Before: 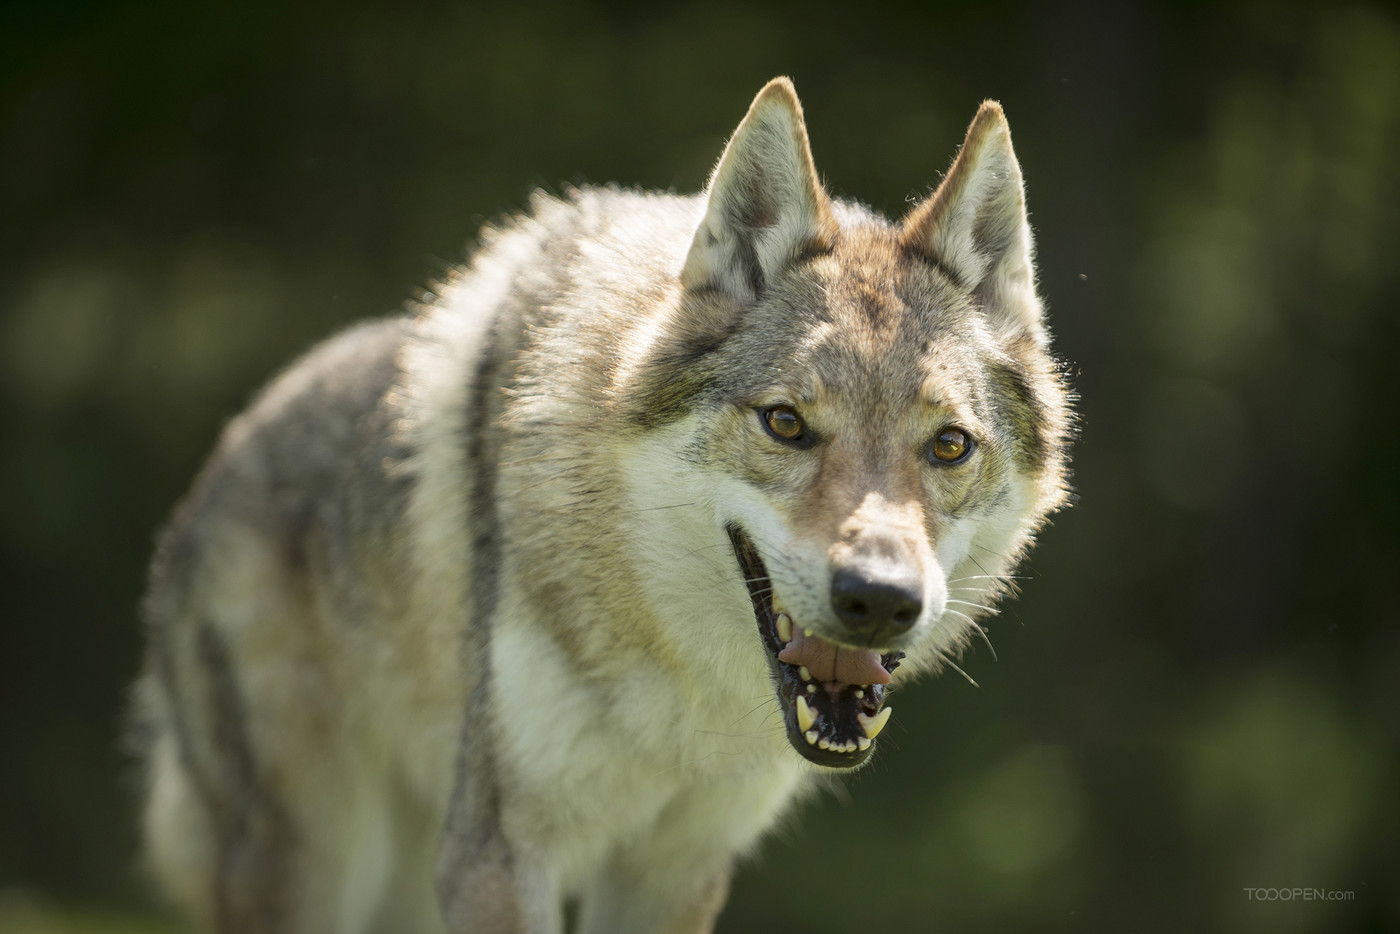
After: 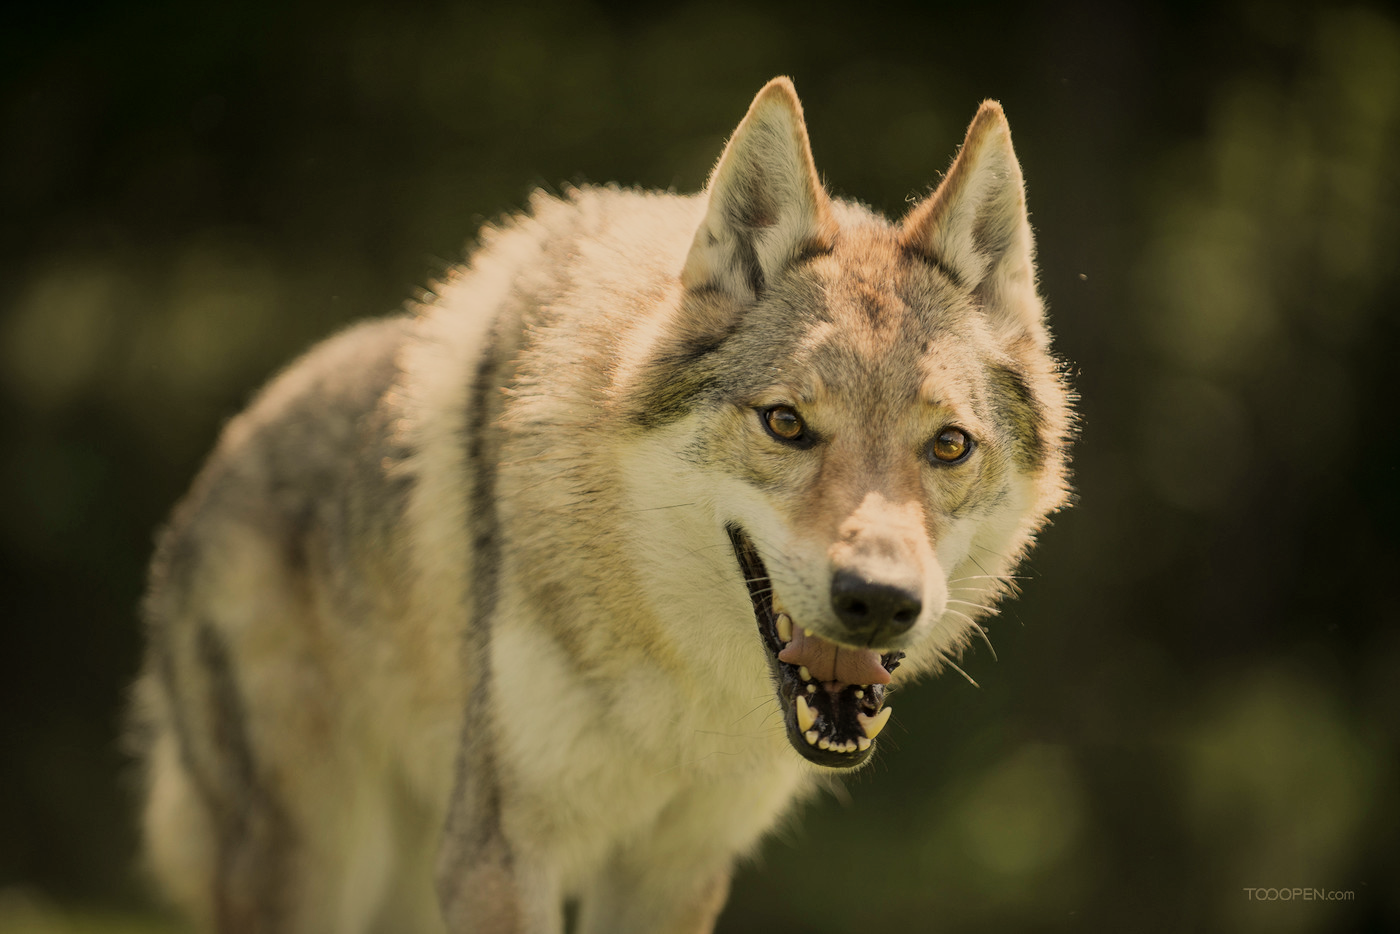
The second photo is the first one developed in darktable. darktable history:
filmic rgb: black relative exposure -16 EV, white relative exposure 6.92 EV, hardness 4.7
white balance: red 1.138, green 0.996, blue 0.812
